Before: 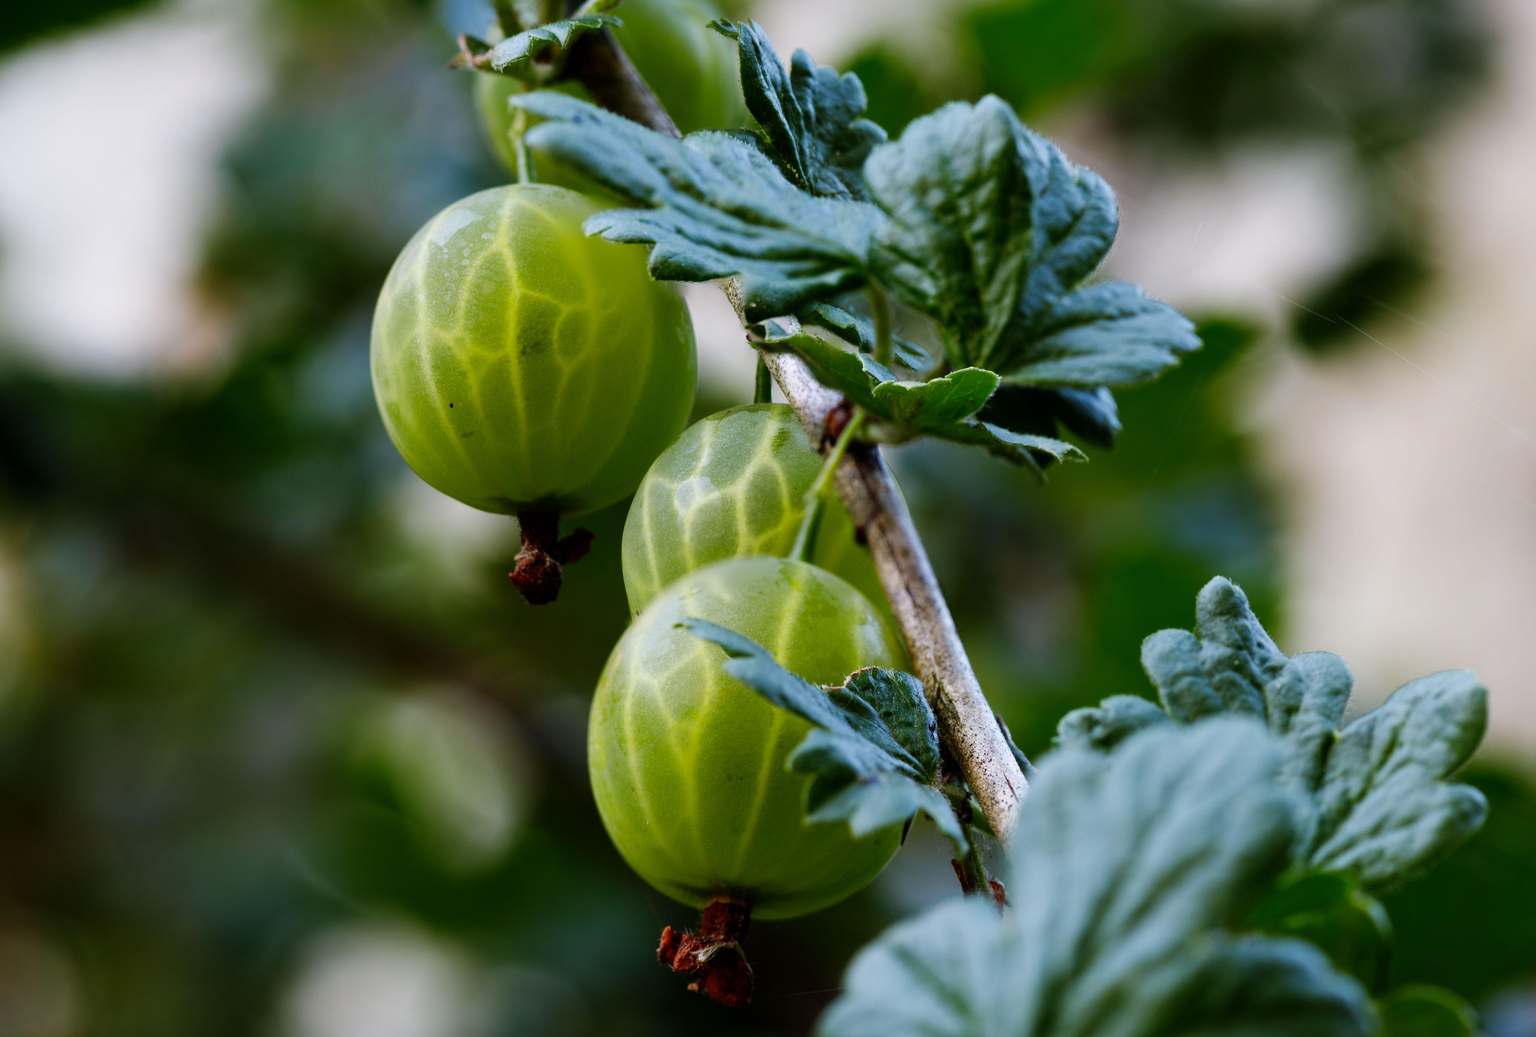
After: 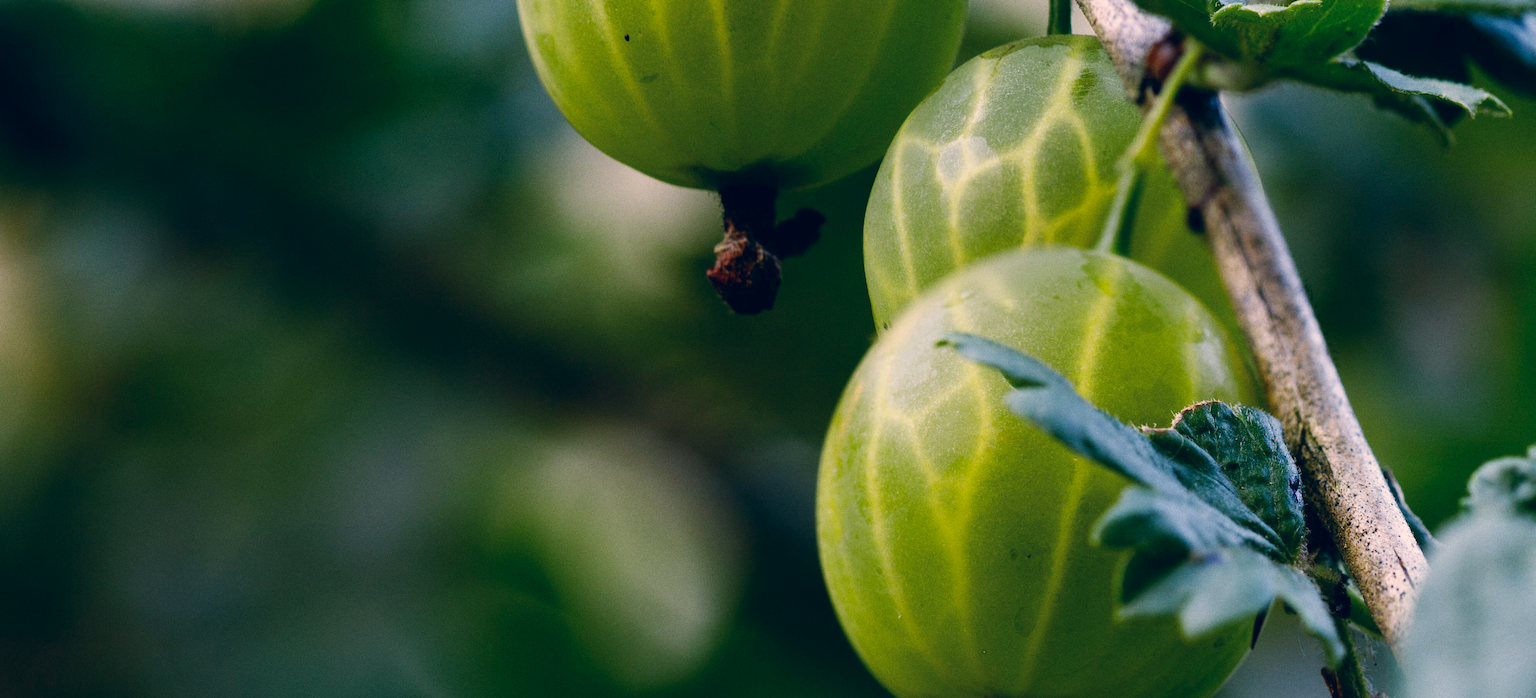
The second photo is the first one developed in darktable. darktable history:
crop: top 36.498%, right 27.964%, bottom 14.995%
grain: on, module defaults
color correction: highlights a* 10.32, highlights b* 14.66, shadows a* -9.59, shadows b* -15.02
